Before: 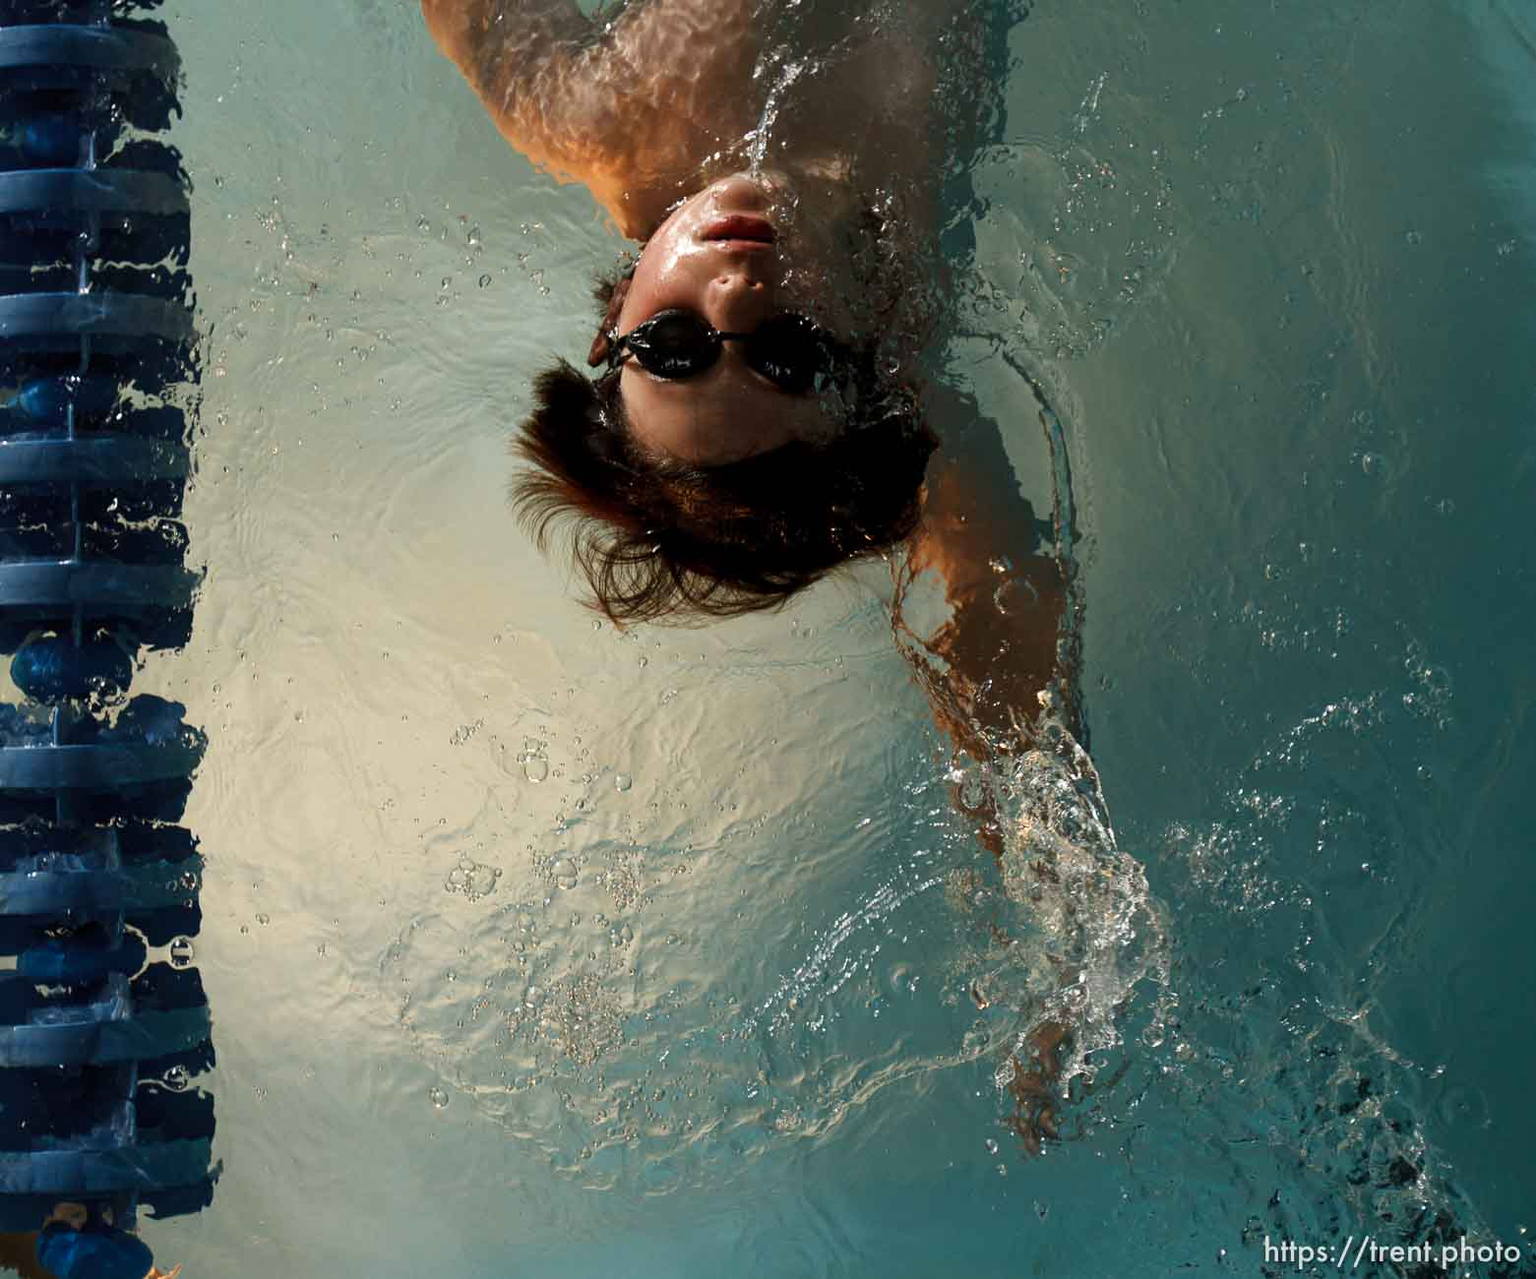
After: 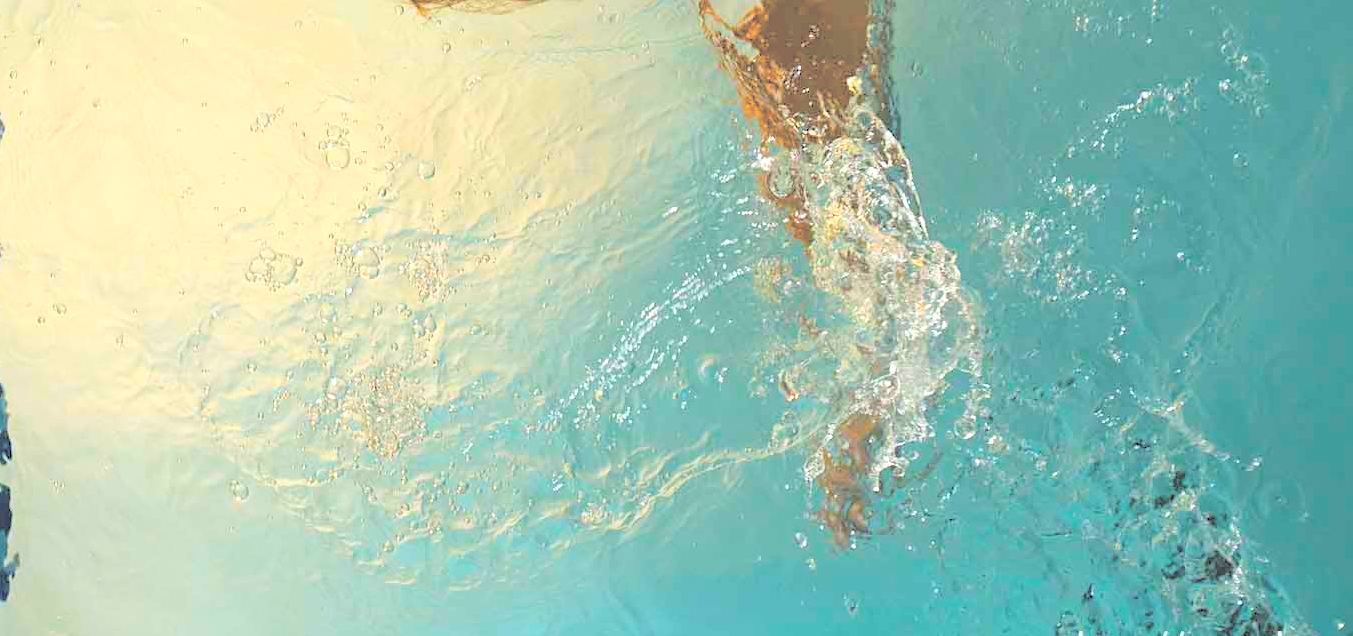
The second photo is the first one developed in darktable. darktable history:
sharpen: amount 0.2
crop and rotate: left 13.306%, top 48.129%, bottom 2.928%
color balance rgb: linear chroma grading › global chroma 9%, perceptual saturation grading › global saturation 36%, perceptual saturation grading › shadows 35%, perceptual brilliance grading › global brilliance 15%, perceptual brilliance grading › shadows -35%, global vibrance 15%
contrast brightness saturation: brightness 1
